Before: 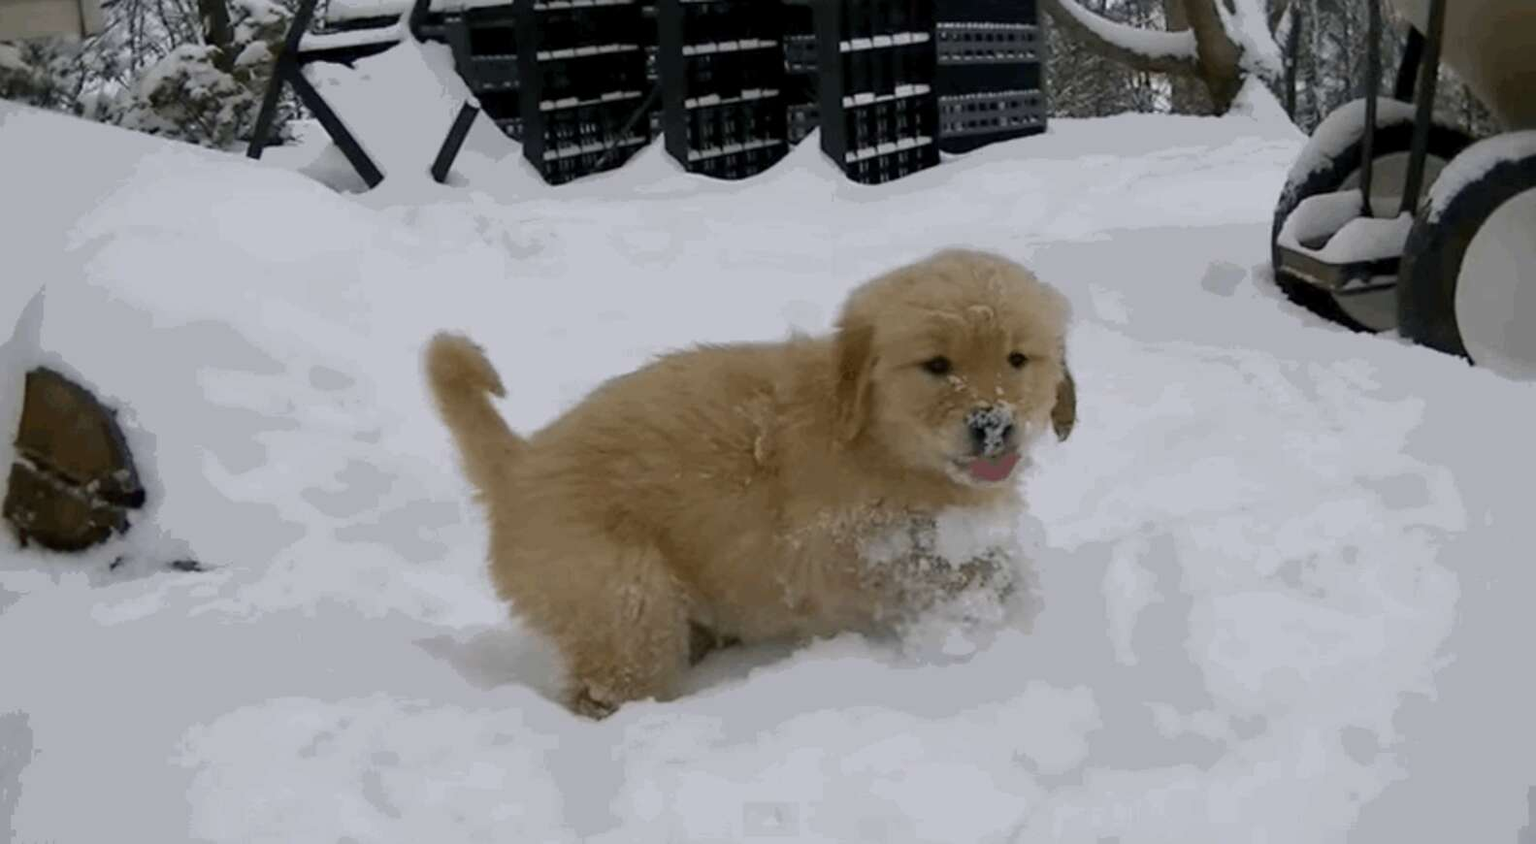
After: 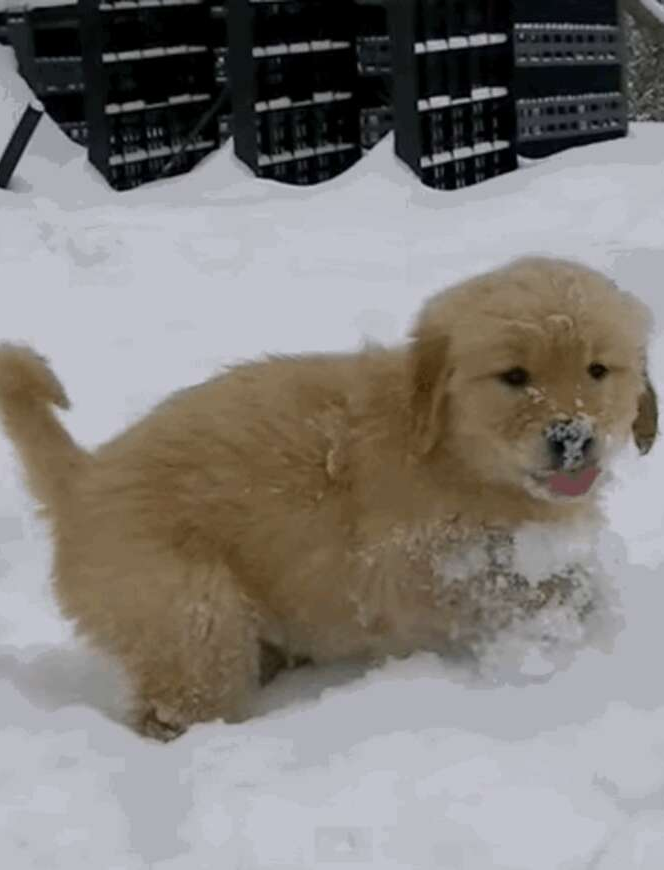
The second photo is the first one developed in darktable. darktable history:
crop: left 28.548%, right 29.502%
